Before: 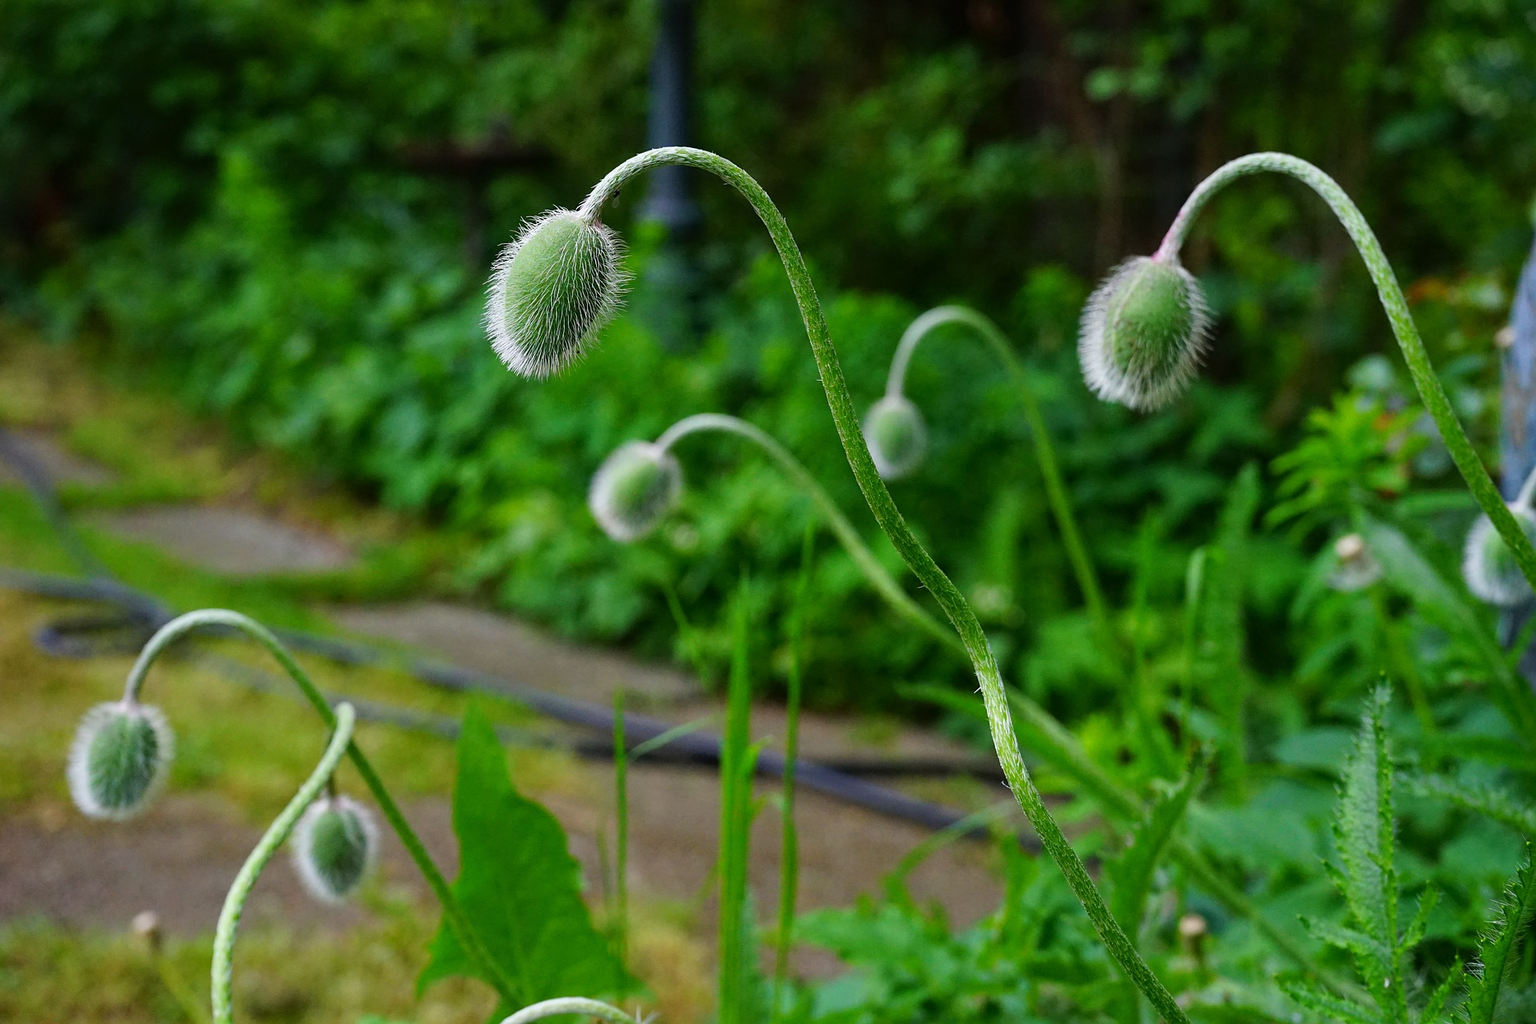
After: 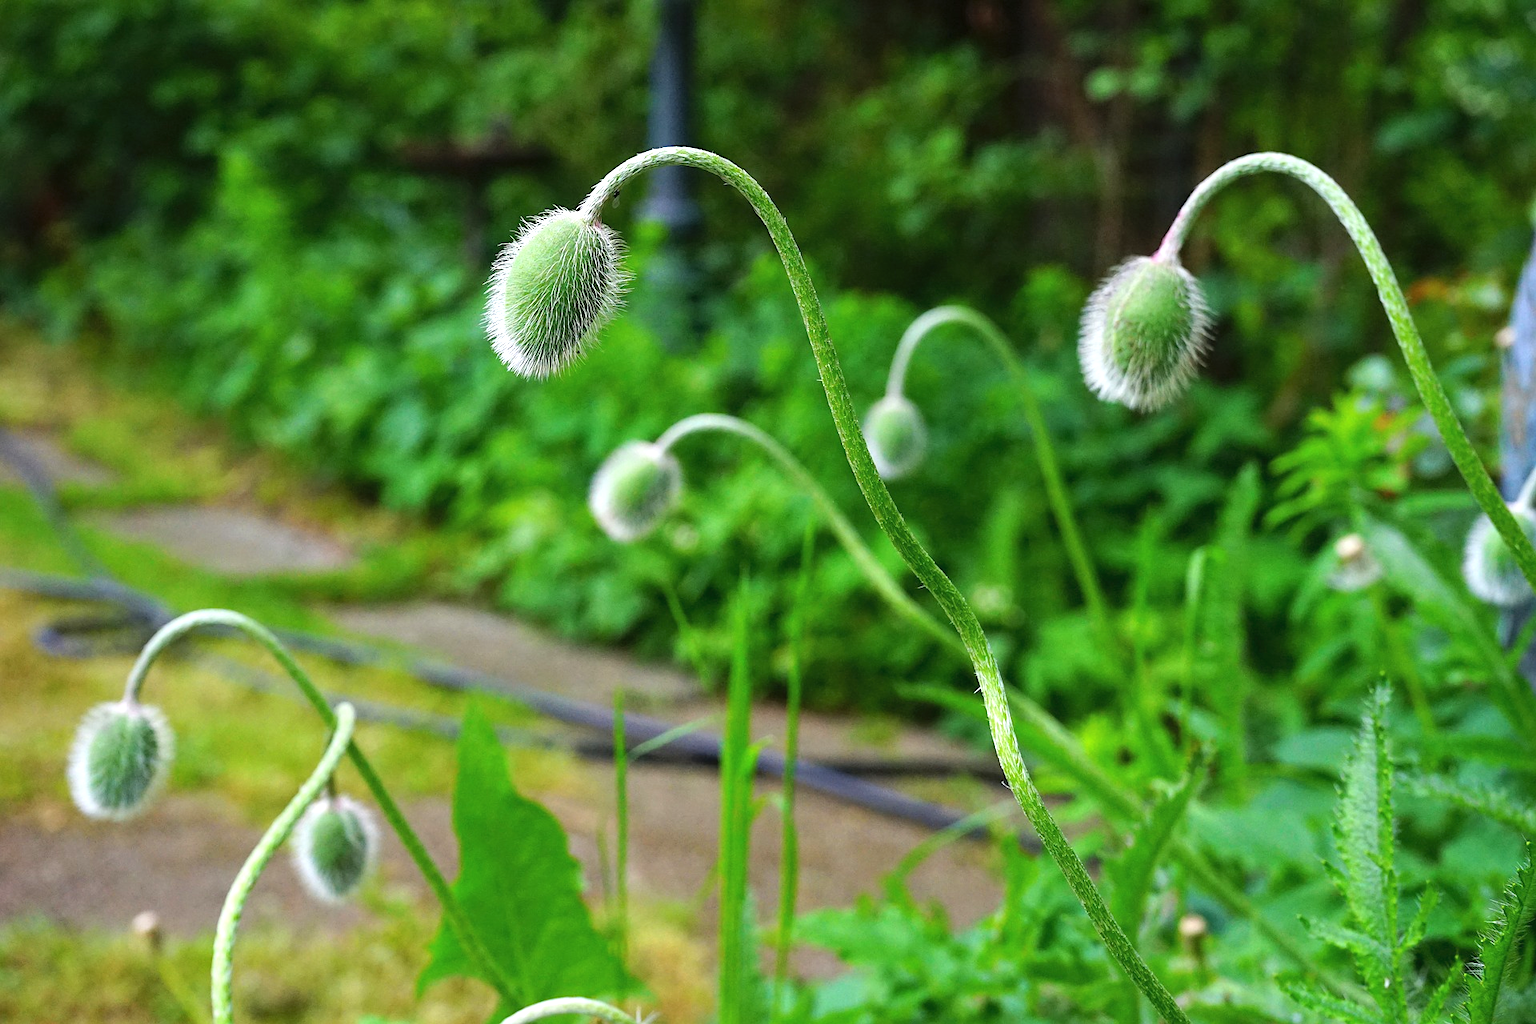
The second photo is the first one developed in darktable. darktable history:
exposure: exposure 0.669 EV, compensate highlight preservation false
contrast brightness saturation: contrast 0.05, brightness 0.06, saturation 0.01
